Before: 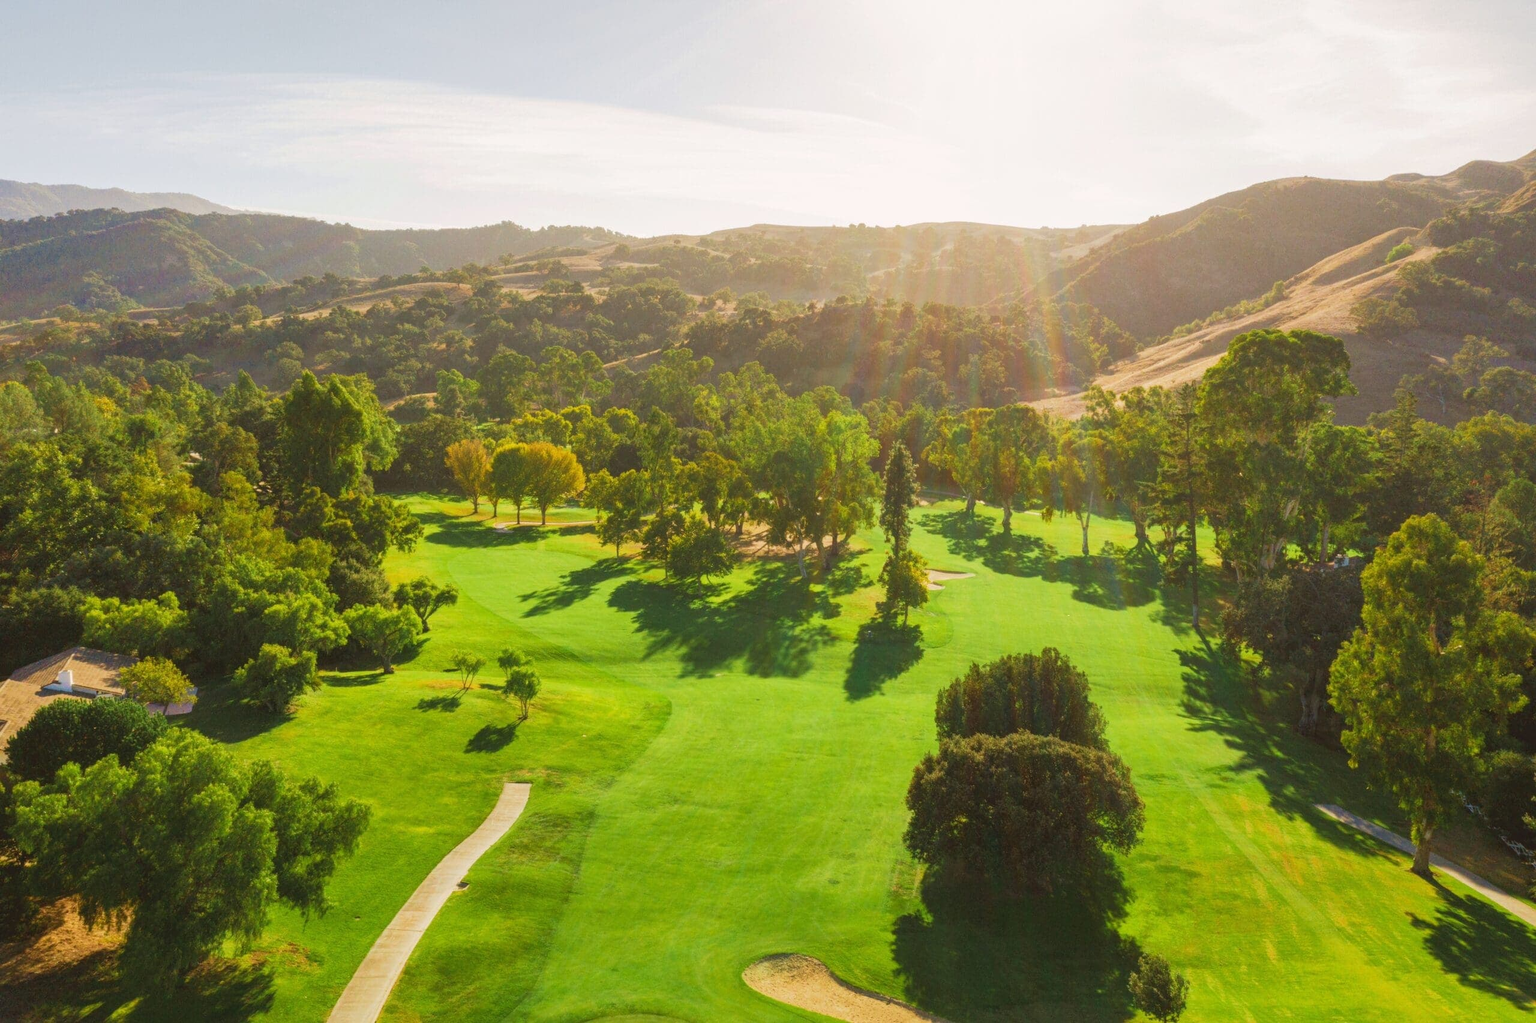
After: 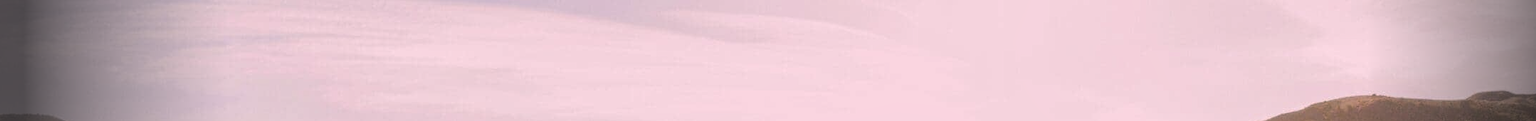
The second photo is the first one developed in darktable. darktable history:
local contrast: mode bilateral grid, contrast 25, coarseness 60, detail 151%, midtone range 0.2
color correction: highlights a* 7.34, highlights b* 4.37
crop and rotate: left 9.644%, top 9.491%, right 6.021%, bottom 80.509%
exposure: black level correction -0.016, exposure -1.018 EV, compensate highlight preservation false
white balance: red 1.05, blue 1.072
tone equalizer: -8 EV -0.75 EV, -7 EV -0.7 EV, -6 EV -0.6 EV, -5 EV -0.4 EV, -3 EV 0.4 EV, -2 EV 0.6 EV, -1 EV 0.7 EV, +0 EV 0.75 EV, edges refinement/feathering 500, mask exposure compensation -1.57 EV, preserve details no
vignetting: fall-off start 76.42%, fall-off radius 27.36%, brightness -0.872, center (0.037, -0.09), width/height ratio 0.971
